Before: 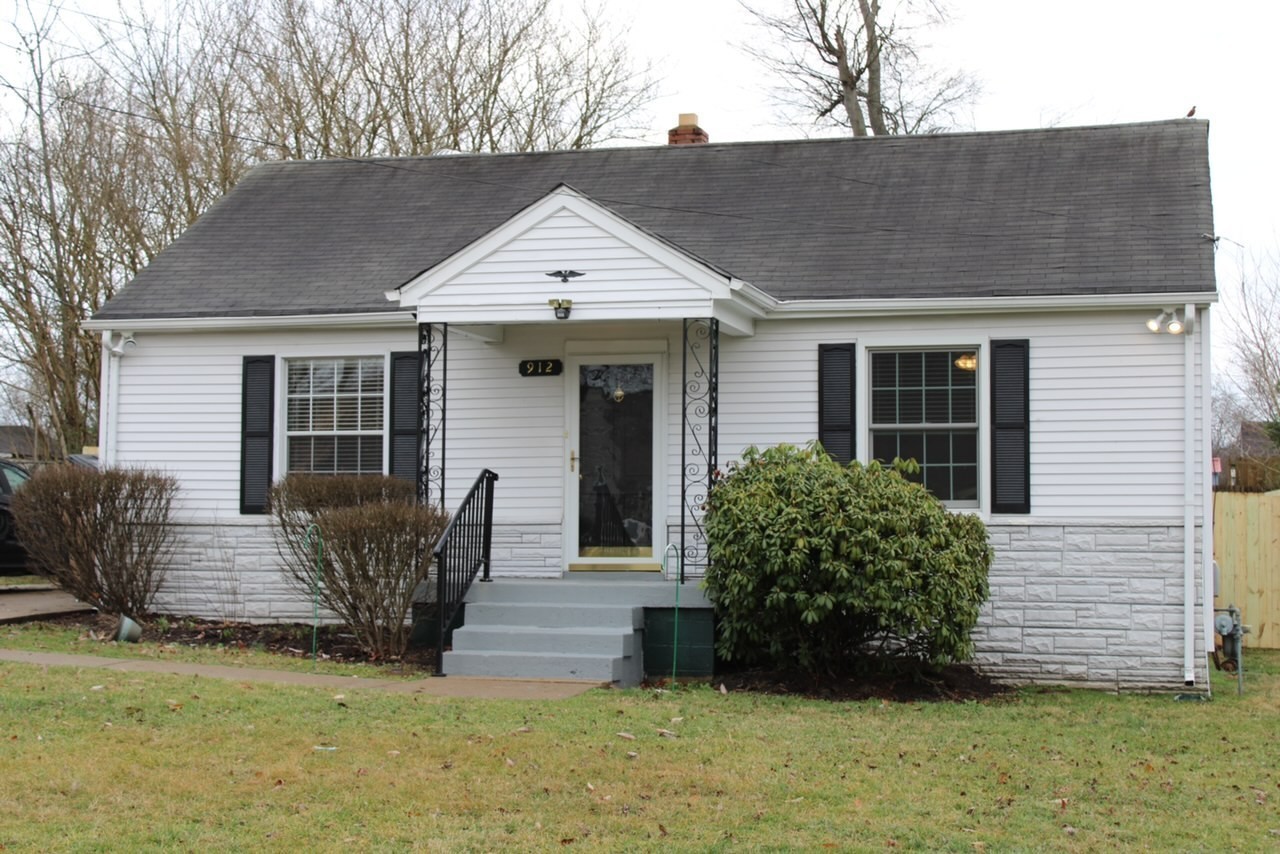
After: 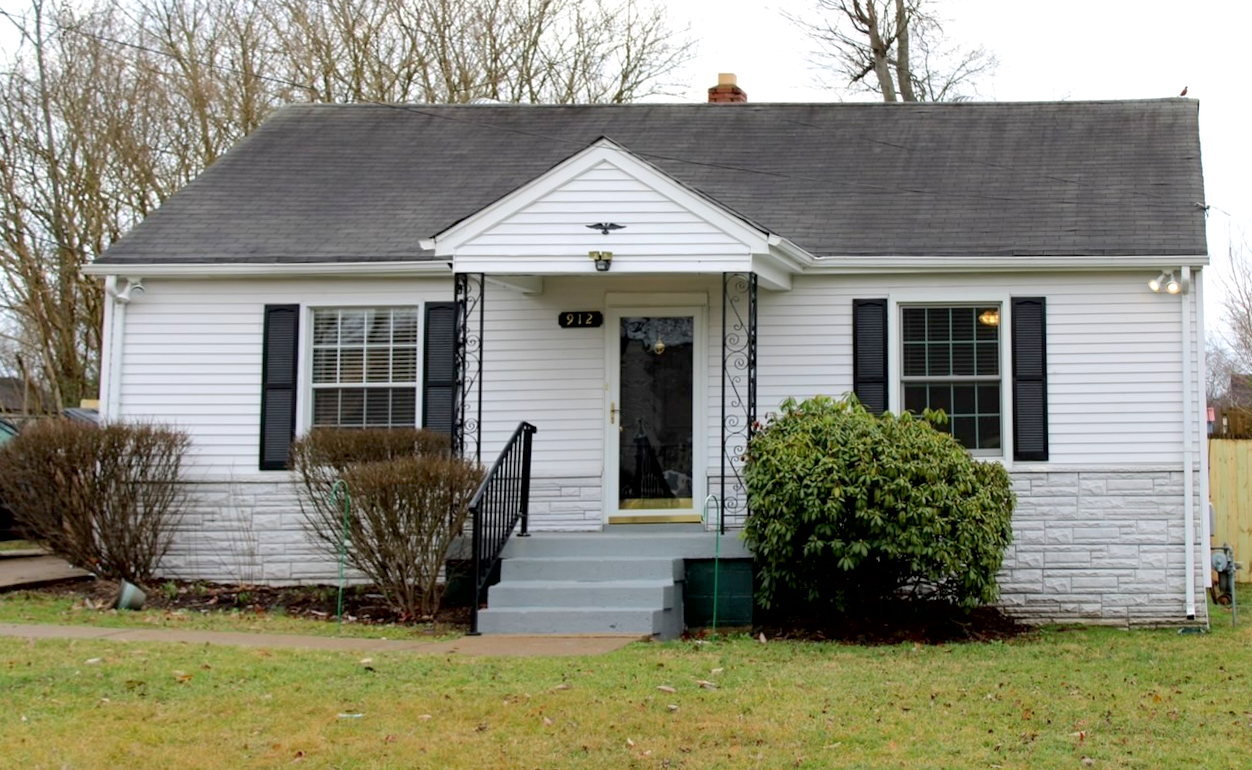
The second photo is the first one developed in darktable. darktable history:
exposure: black level correction 0.009, exposure 0.119 EV, compensate highlight preservation false
contrast brightness saturation: saturation 0.18
crop: left 0.434%, top 0.485%, right 0.244%, bottom 0.386%
rotate and perspective: rotation -0.013°, lens shift (vertical) -0.027, lens shift (horizontal) 0.178, crop left 0.016, crop right 0.989, crop top 0.082, crop bottom 0.918
